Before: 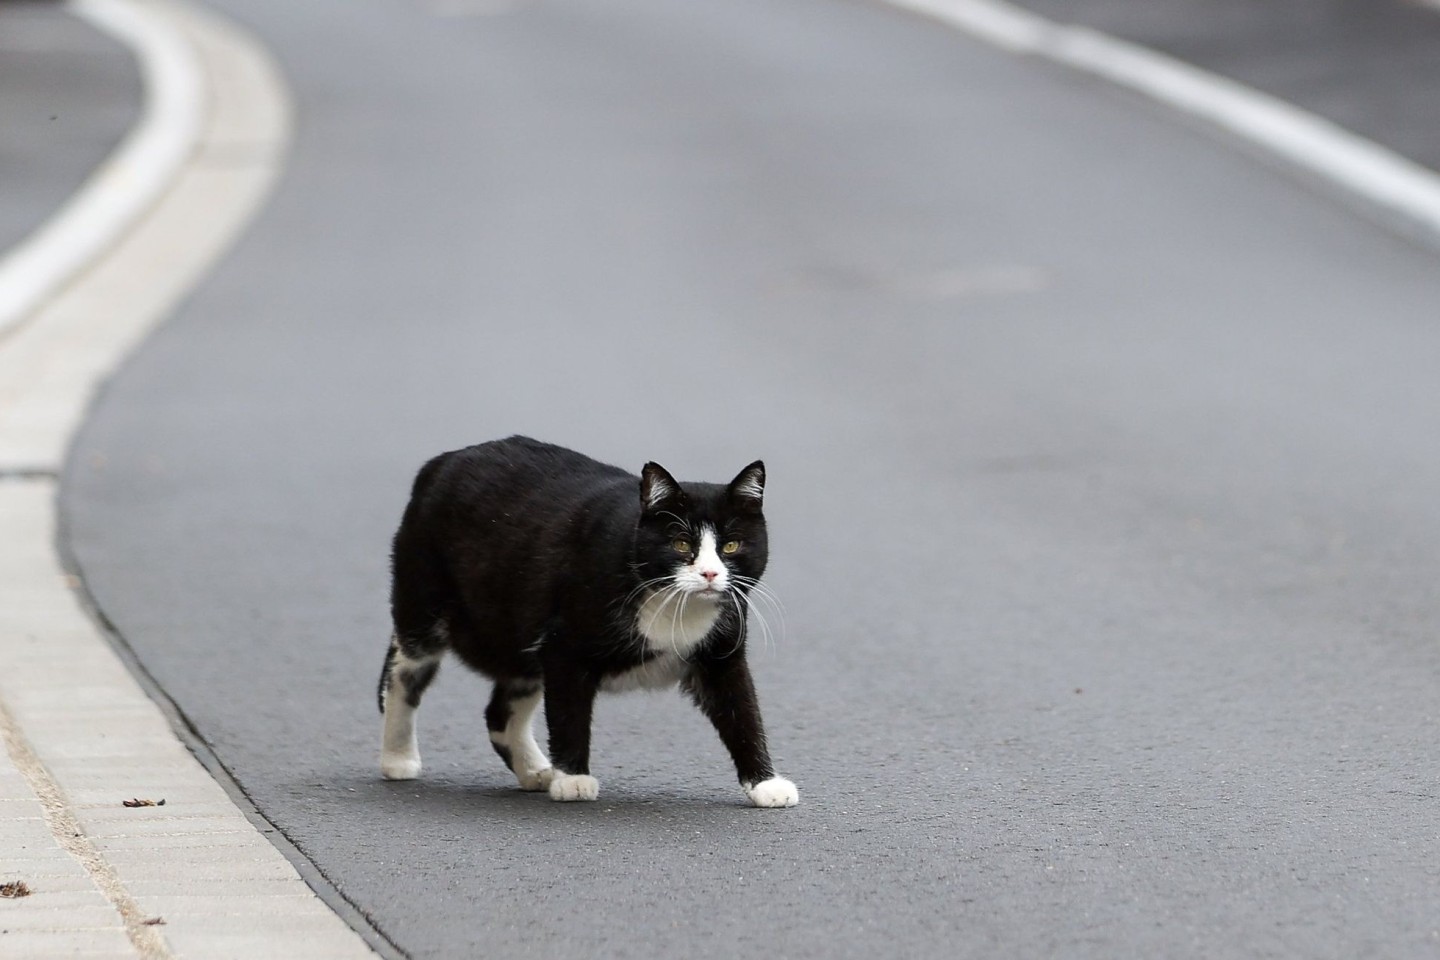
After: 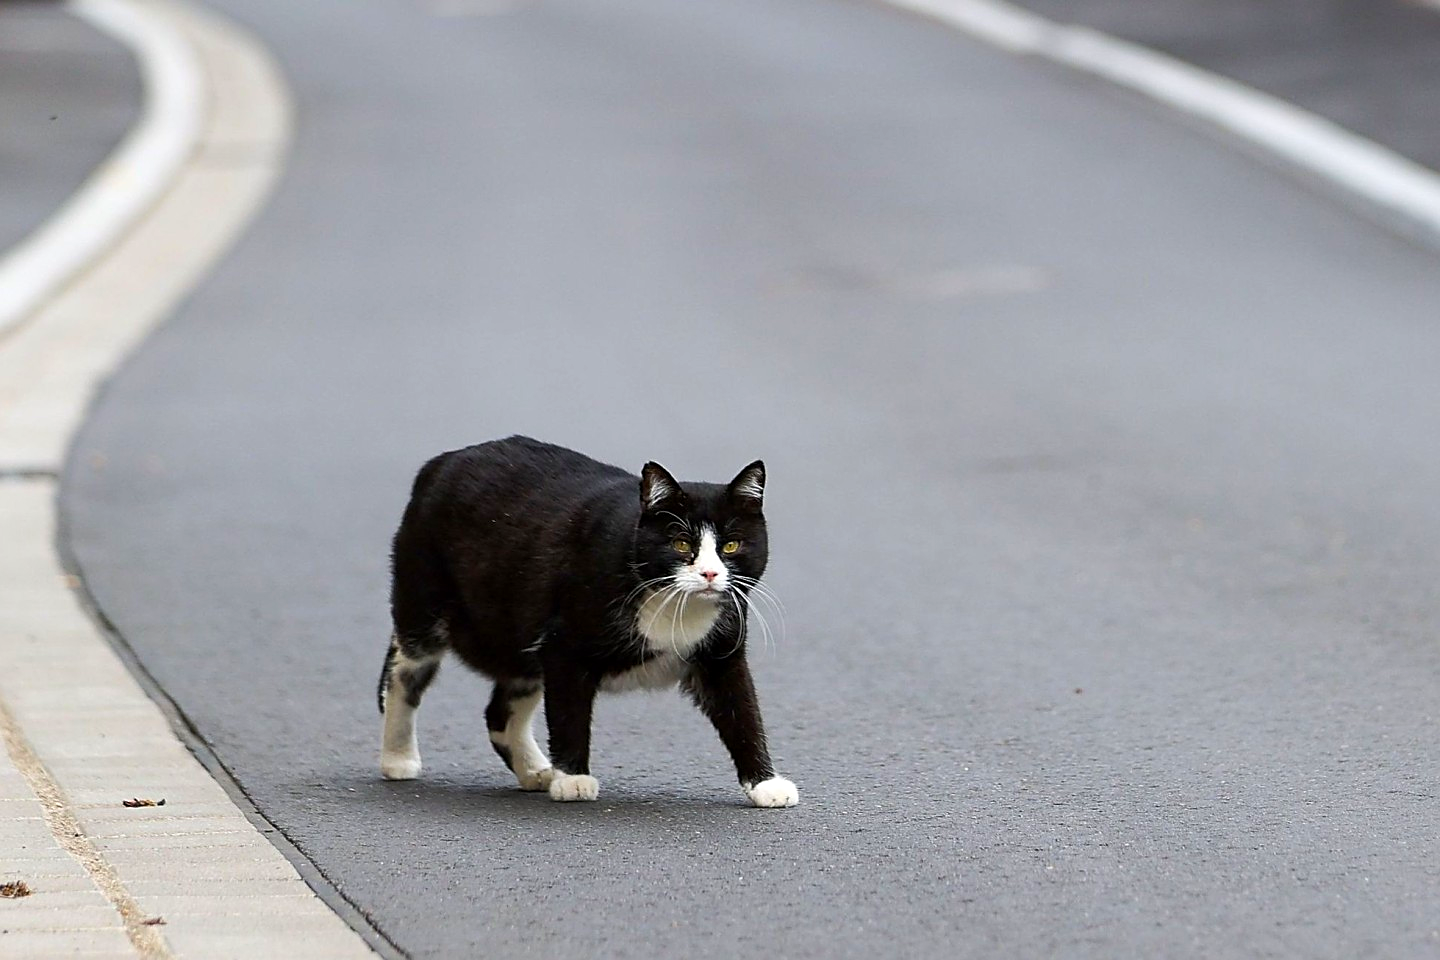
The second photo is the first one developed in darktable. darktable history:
local contrast: mode bilateral grid, contrast 20, coarseness 50, detail 120%, midtone range 0.2
sharpen: amount 0.478
color balance rgb: linear chroma grading › global chroma 15%, perceptual saturation grading › global saturation 30%
